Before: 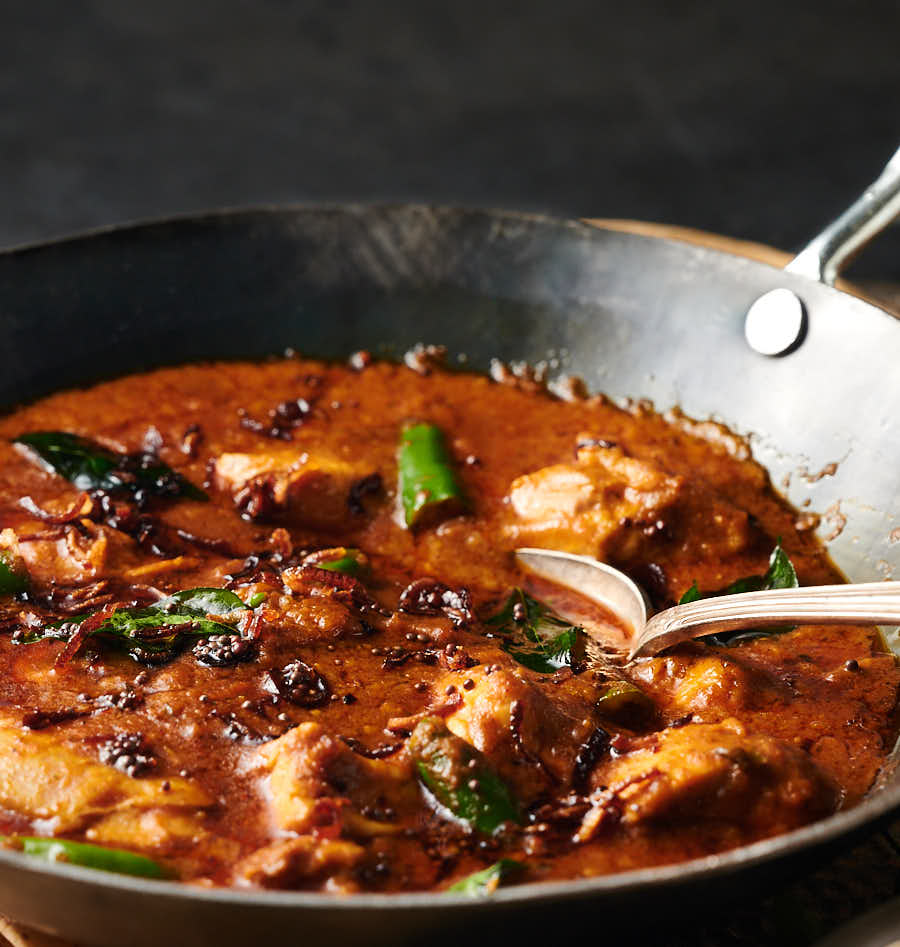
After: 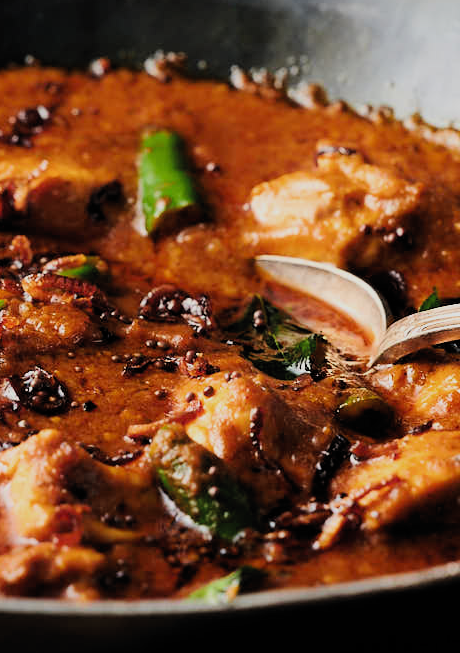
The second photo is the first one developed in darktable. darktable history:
filmic rgb: black relative exposure -7.65 EV, white relative exposure 3.99 EV, hardness 4.02, contrast 1.098, highlights saturation mix -30.69%, color science v6 (2022)
crop and rotate: left 28.989%, top 31.004%, right 19.854%
